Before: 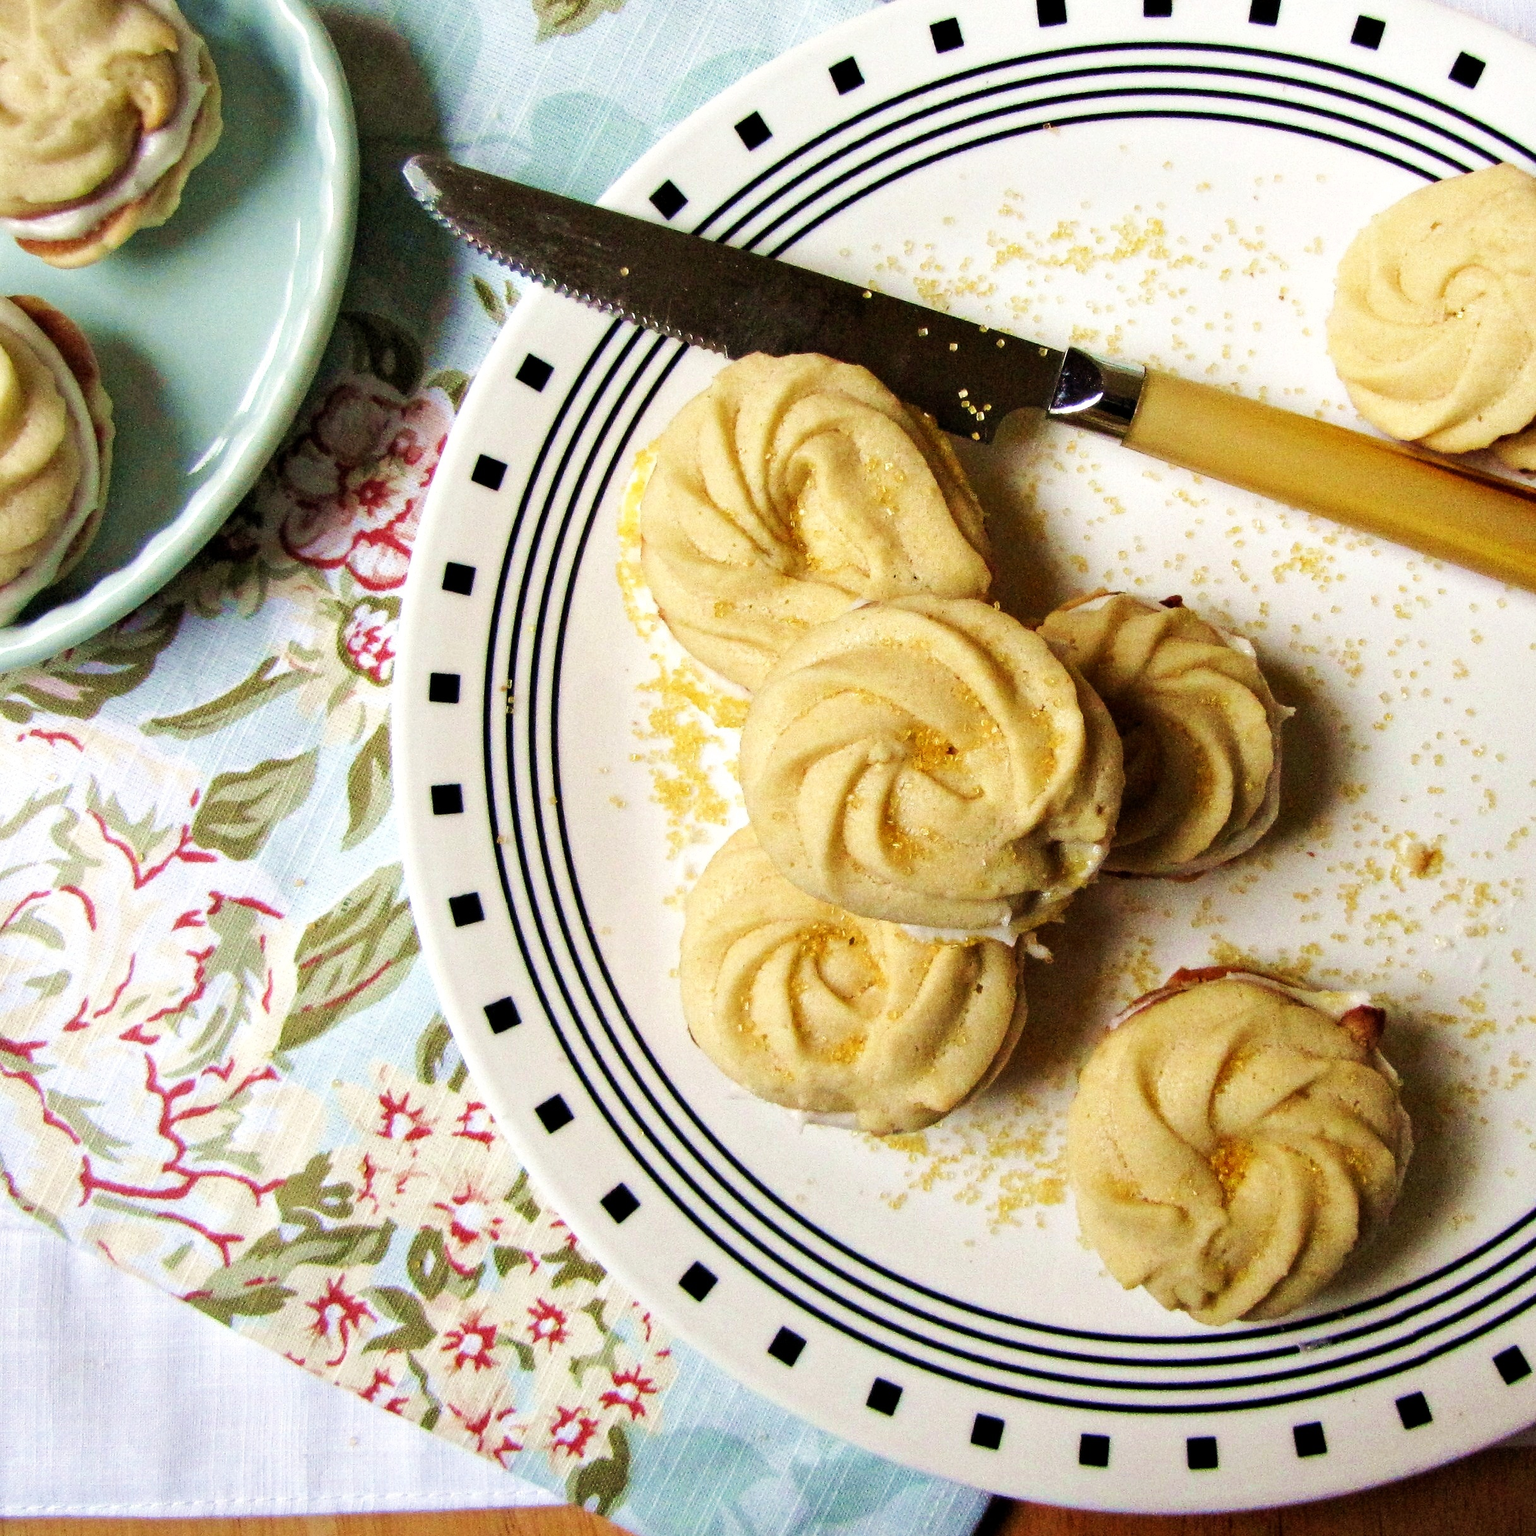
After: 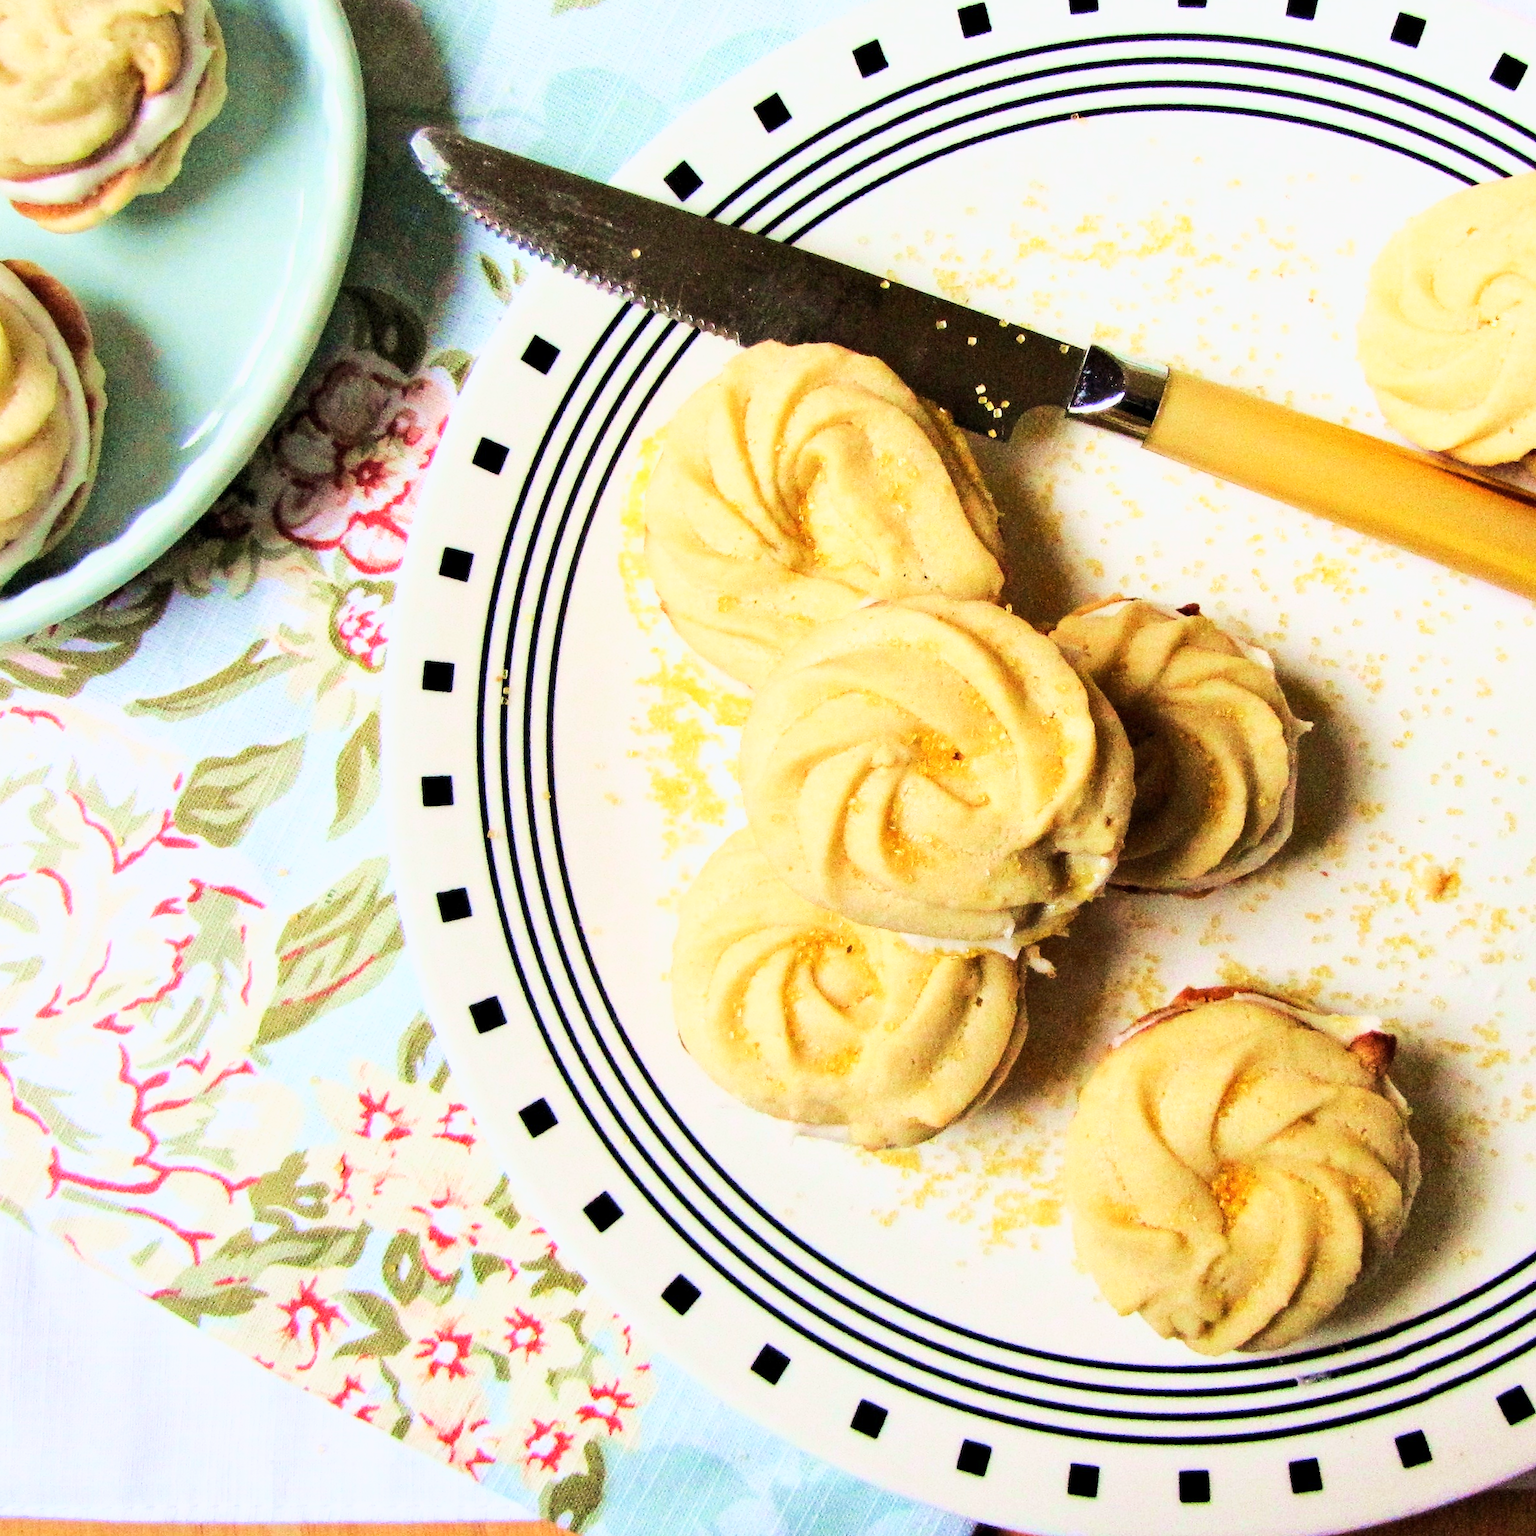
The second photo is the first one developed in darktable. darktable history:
white balance: red 0.988, blue 1.017
crop and rotate: angle -1.69°
base curve: curves: ch0 [(0, 0) (0.025, 0.046) (0.112, 0.277) (0.467, 0.74) (0.814, 0.929) (1, 0.942)]
